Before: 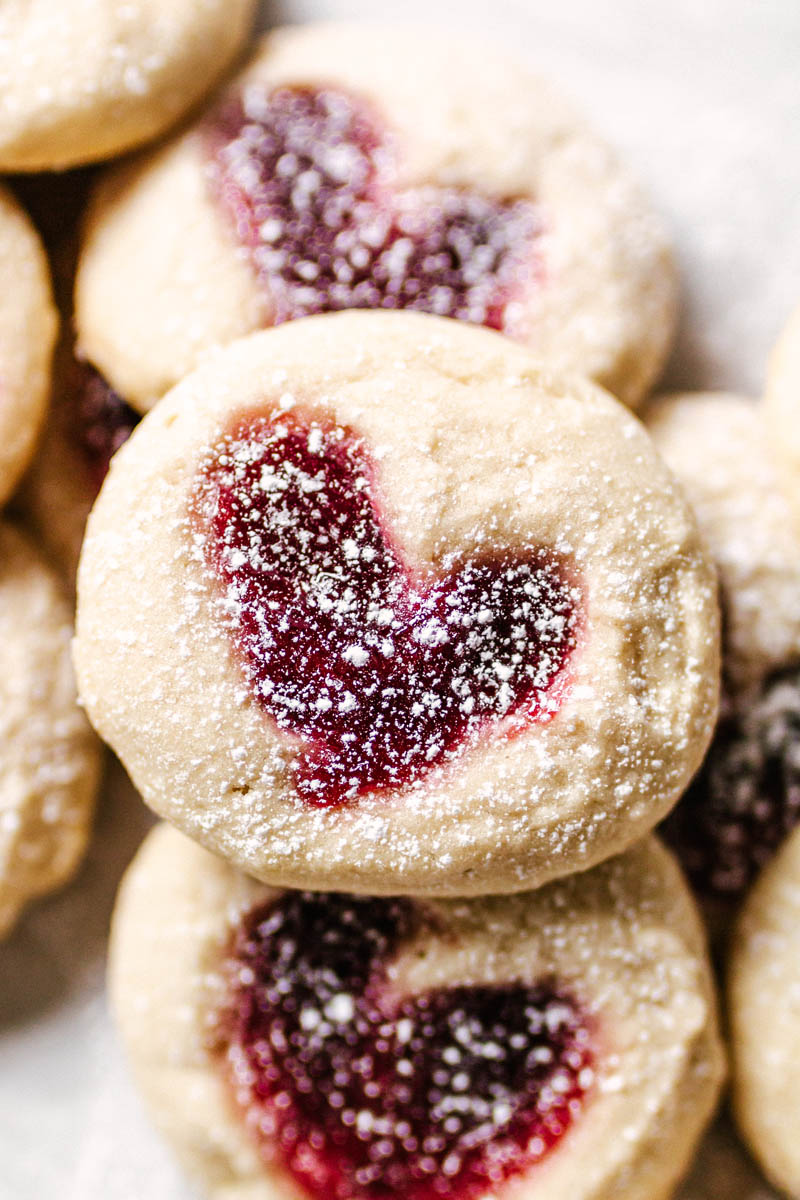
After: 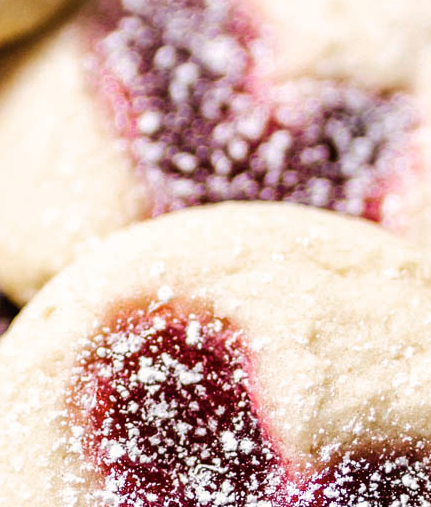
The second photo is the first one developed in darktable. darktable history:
color zones: curves: ch0 [(0, 0.558) (0.143, 0.548) (0.286, 0.447) (0.429, 0.259) (0.571, 0.5) (0.714, 0.5) (0.857, 0.593) (1, 0.558)]; ch1 [(0, 0.543) (0.01, 0.544) (0.12, 0.492) (0.248, 0.458) (0.5, 0.534) (0.748, 0.5) (0.99, 0.469) (1, 0.543)]; ch2 [(0, 0.507) (0.143, 0.522) (0.286, 0.505) (0.429, 0.5) (0.571, 0.5) (0.714, 0.5) (0.857, 0.5) (1, 0.507)]
crop: left 15.306%, top 9.065%, right 30.789%, bottom 48.638%
